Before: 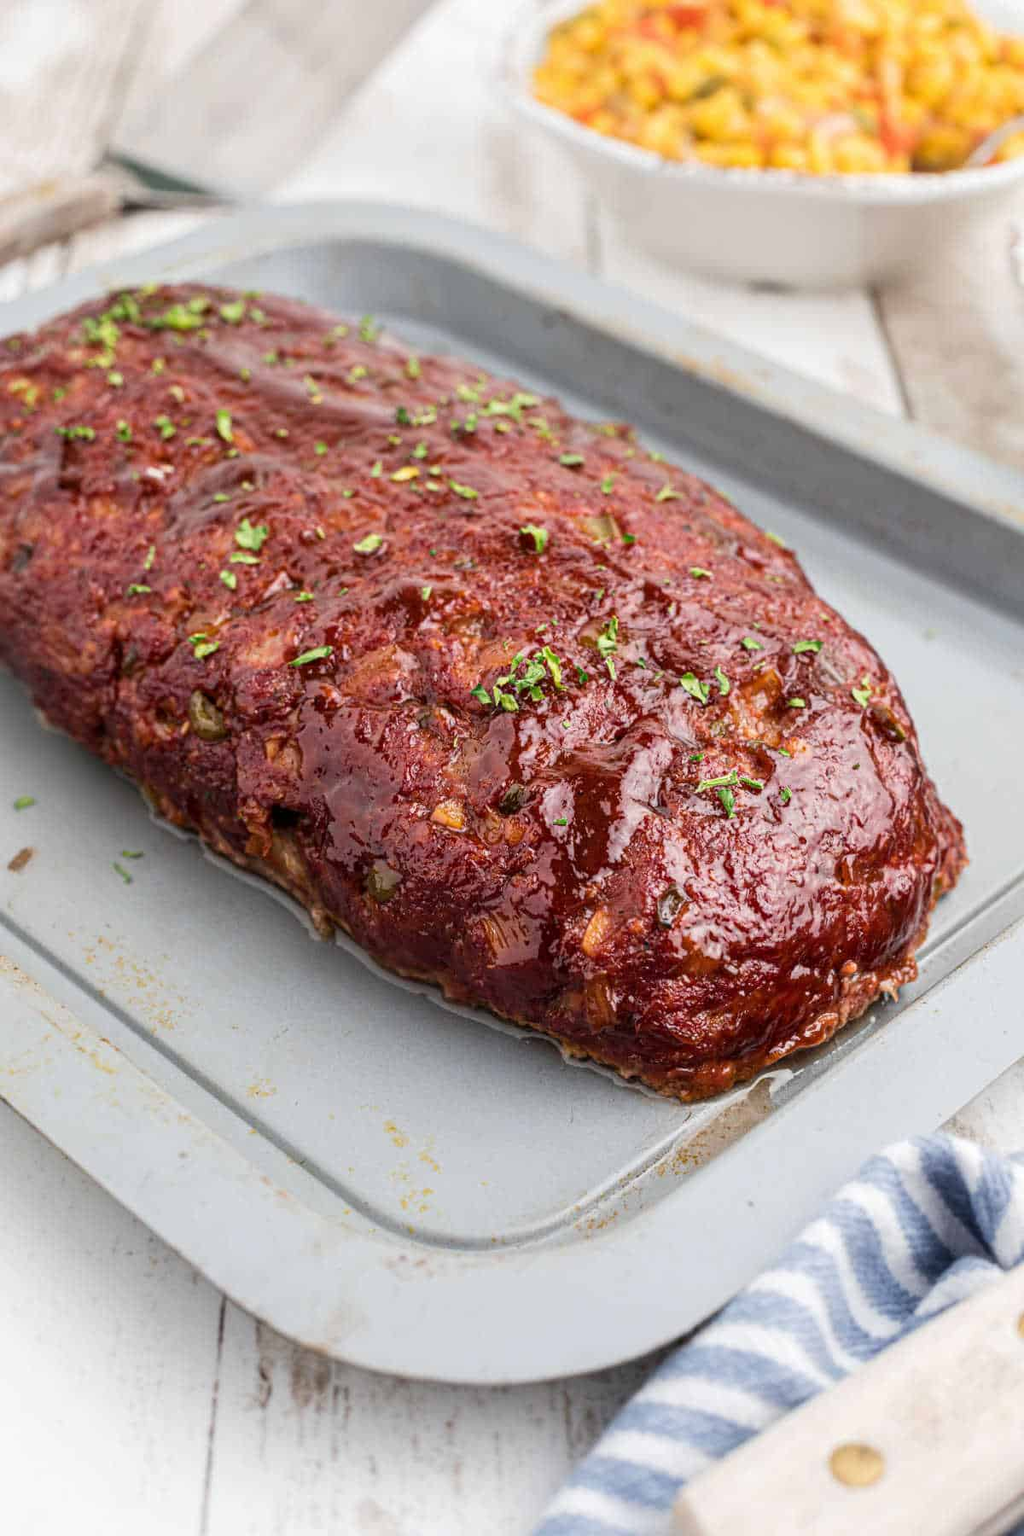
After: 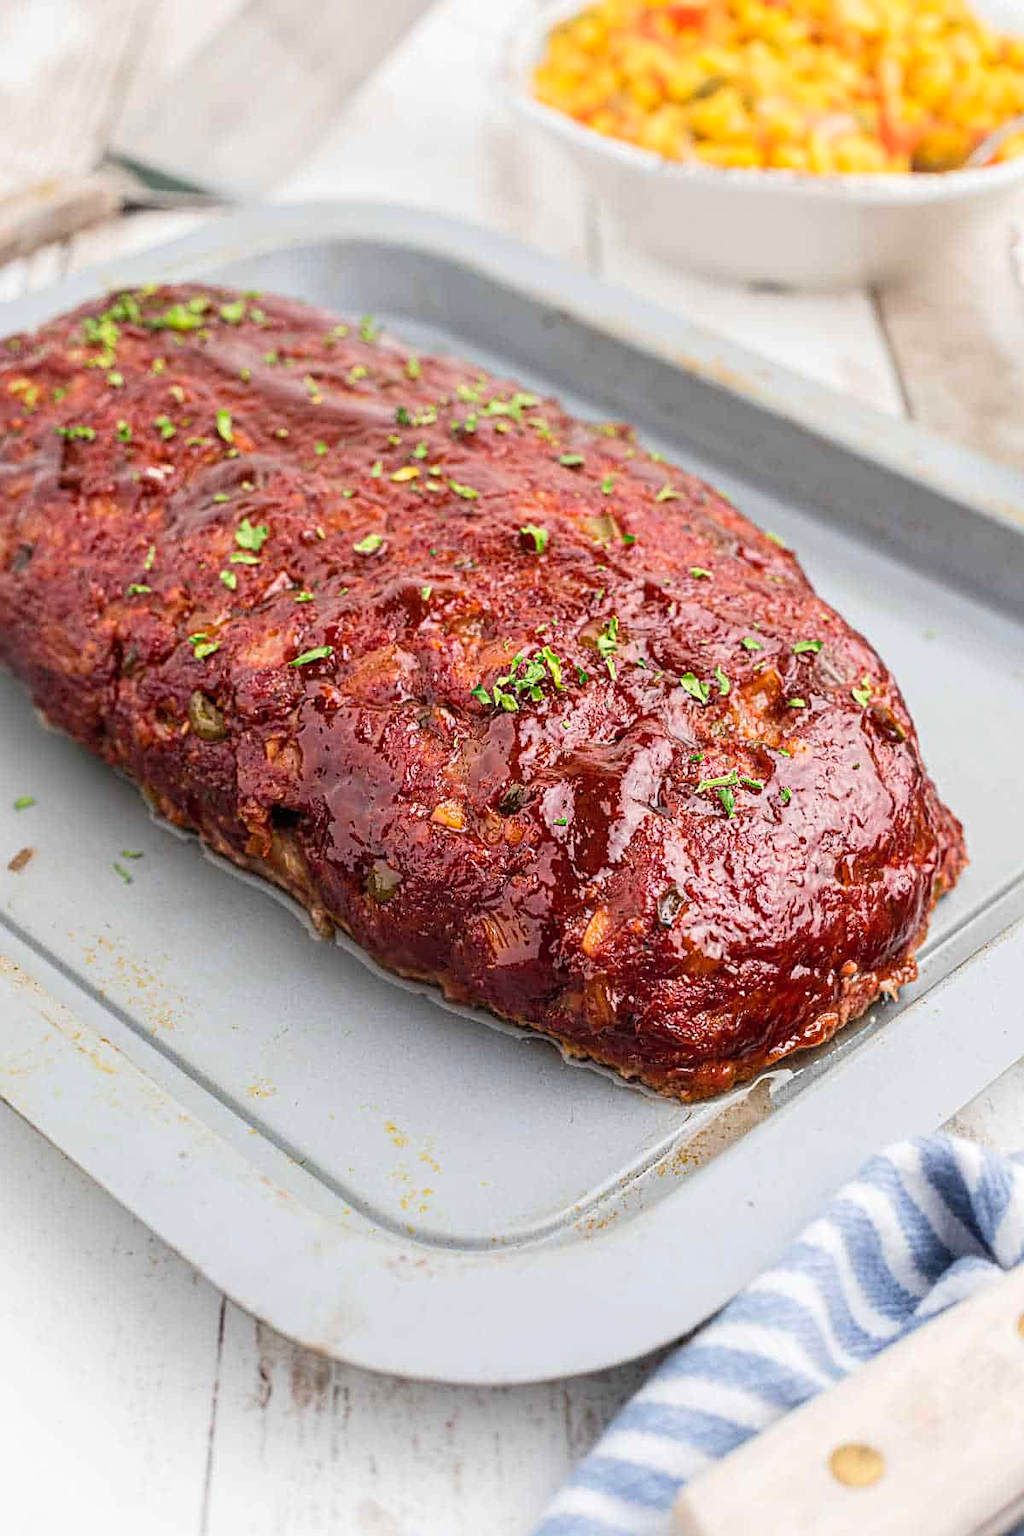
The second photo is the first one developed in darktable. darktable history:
sharpen: on, module defaults
contrast brightness saturation: contrast 0.07, brightness 0.08, saturation 0.18
